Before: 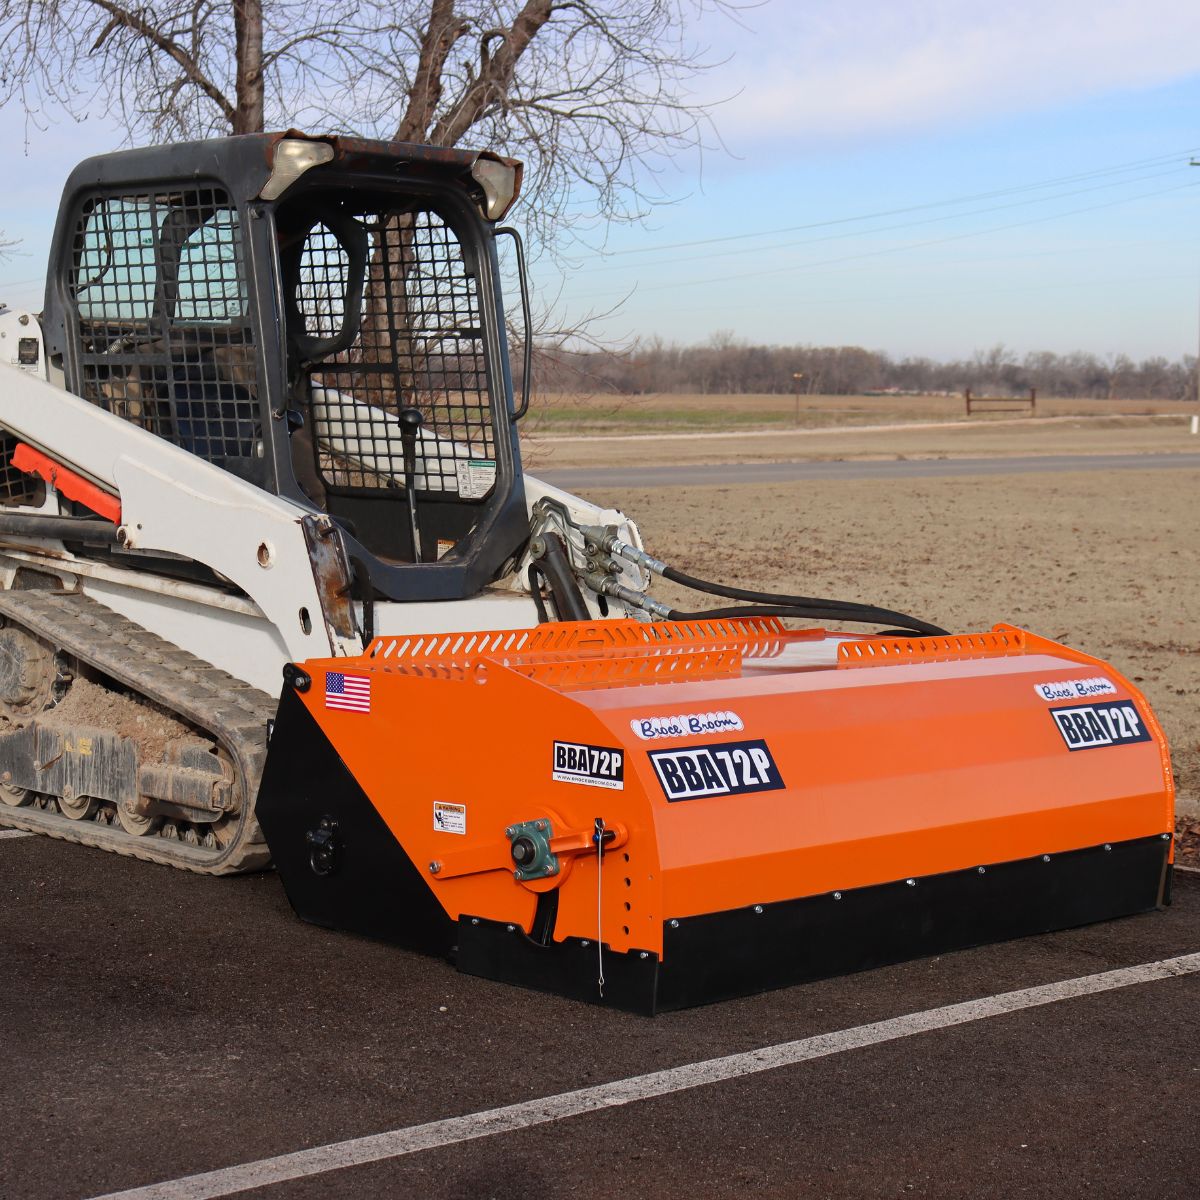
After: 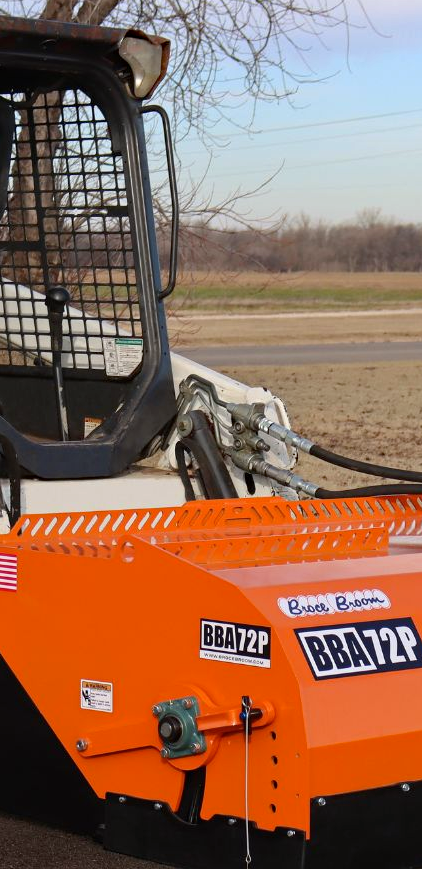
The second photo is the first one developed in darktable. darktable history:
crop and rotate: left 29.476%, top 10.214%, right 35.32%, bottom 17.333%
haze removal: compatibility mode true, adaptive false
